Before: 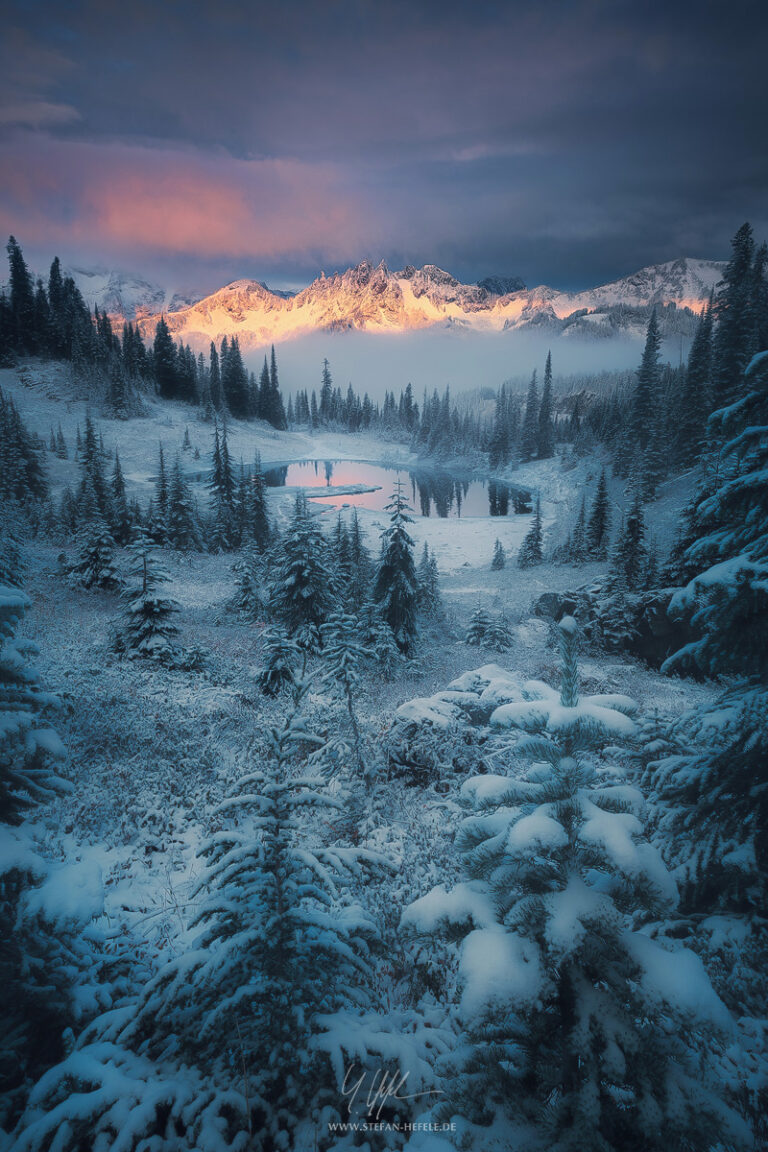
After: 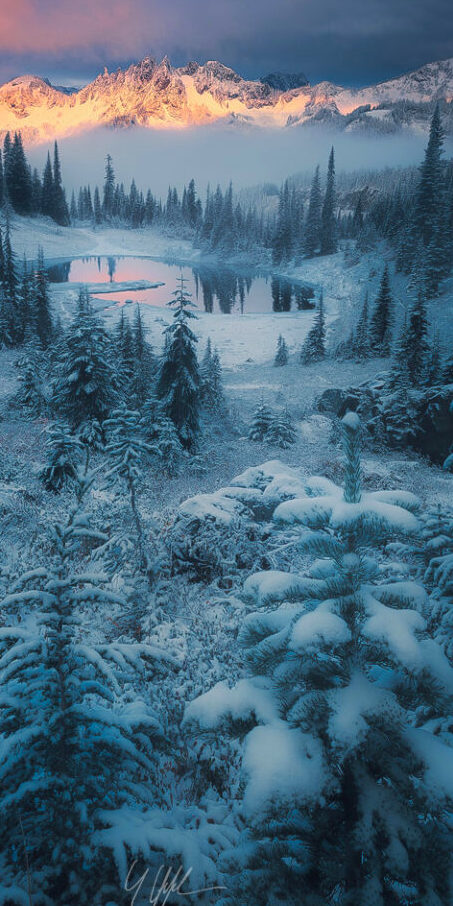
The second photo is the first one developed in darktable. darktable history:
contrast equalizer: y [[0.5 ×6], [0.5 ×6], [0.5, 0.5, 0.501, 0.545, 0.707, 0.863], [0 ×6], [0 ×6]]
contrast brightness saturation: contrast 0.04, saturation 0.16
crop and rotate: left 28.256%, top 17.734%, right 12.656%, bottom 3.573%
